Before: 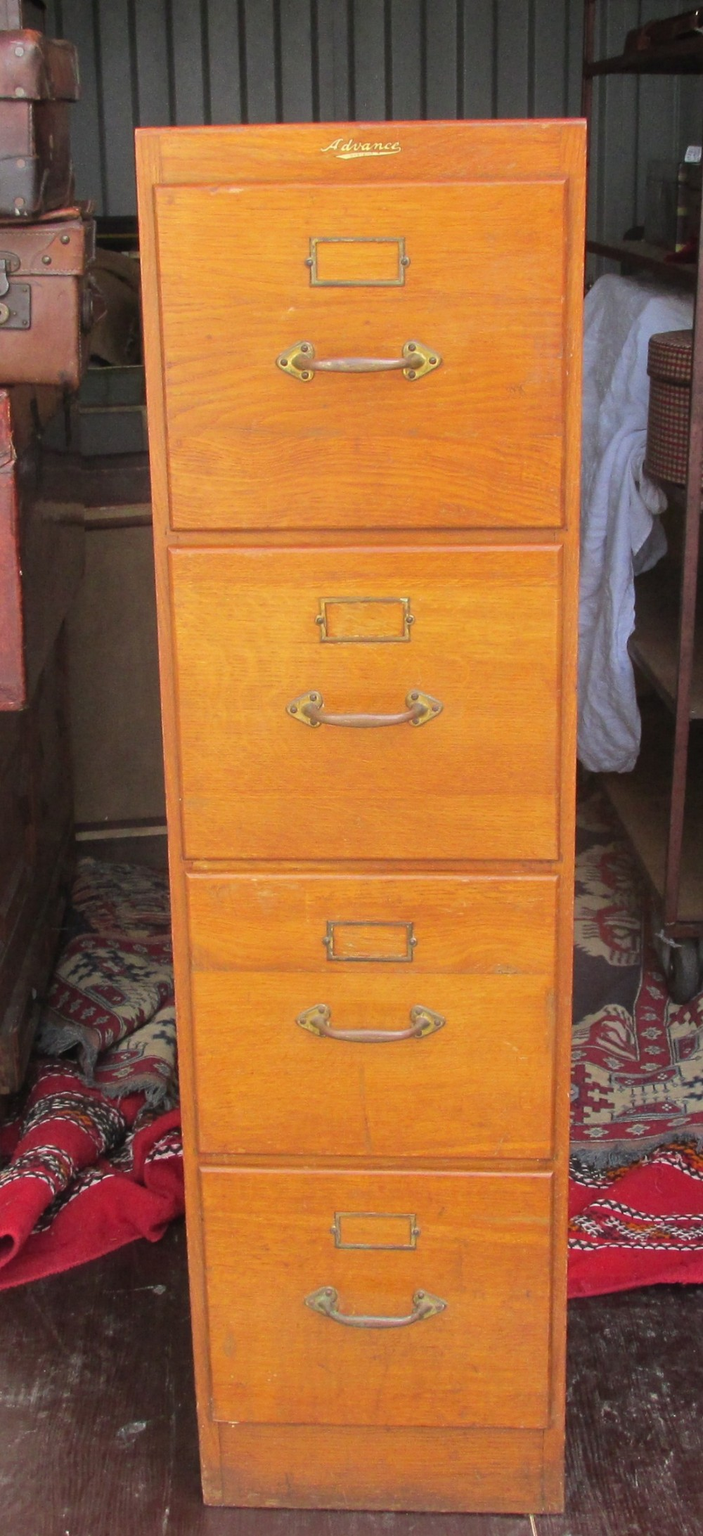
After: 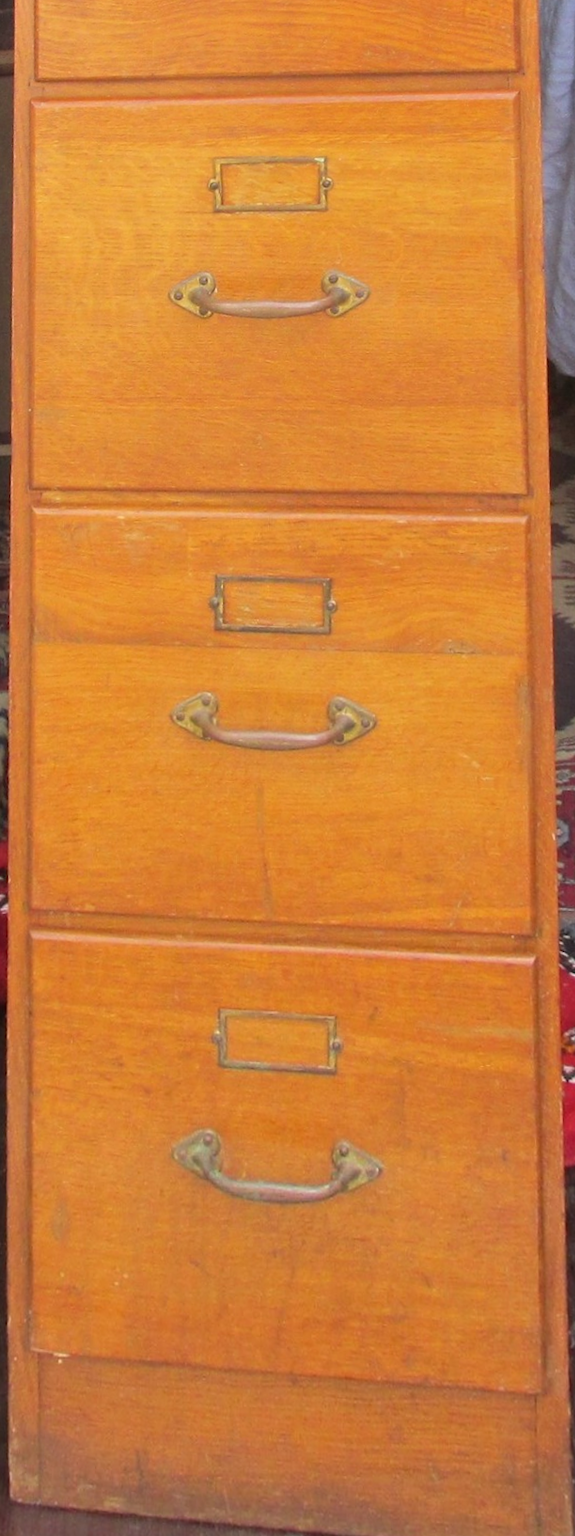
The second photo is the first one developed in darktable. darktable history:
rotate and perspective: rotation 0.72°, lens shift (vertical) -0.352, lens shift (horizontal) -0.051, crop left 0.152, crop right 0.859, crop top 0.019, crop bottom 0.964
crop: left 16.871%, top 22.857%, right 9.116%
